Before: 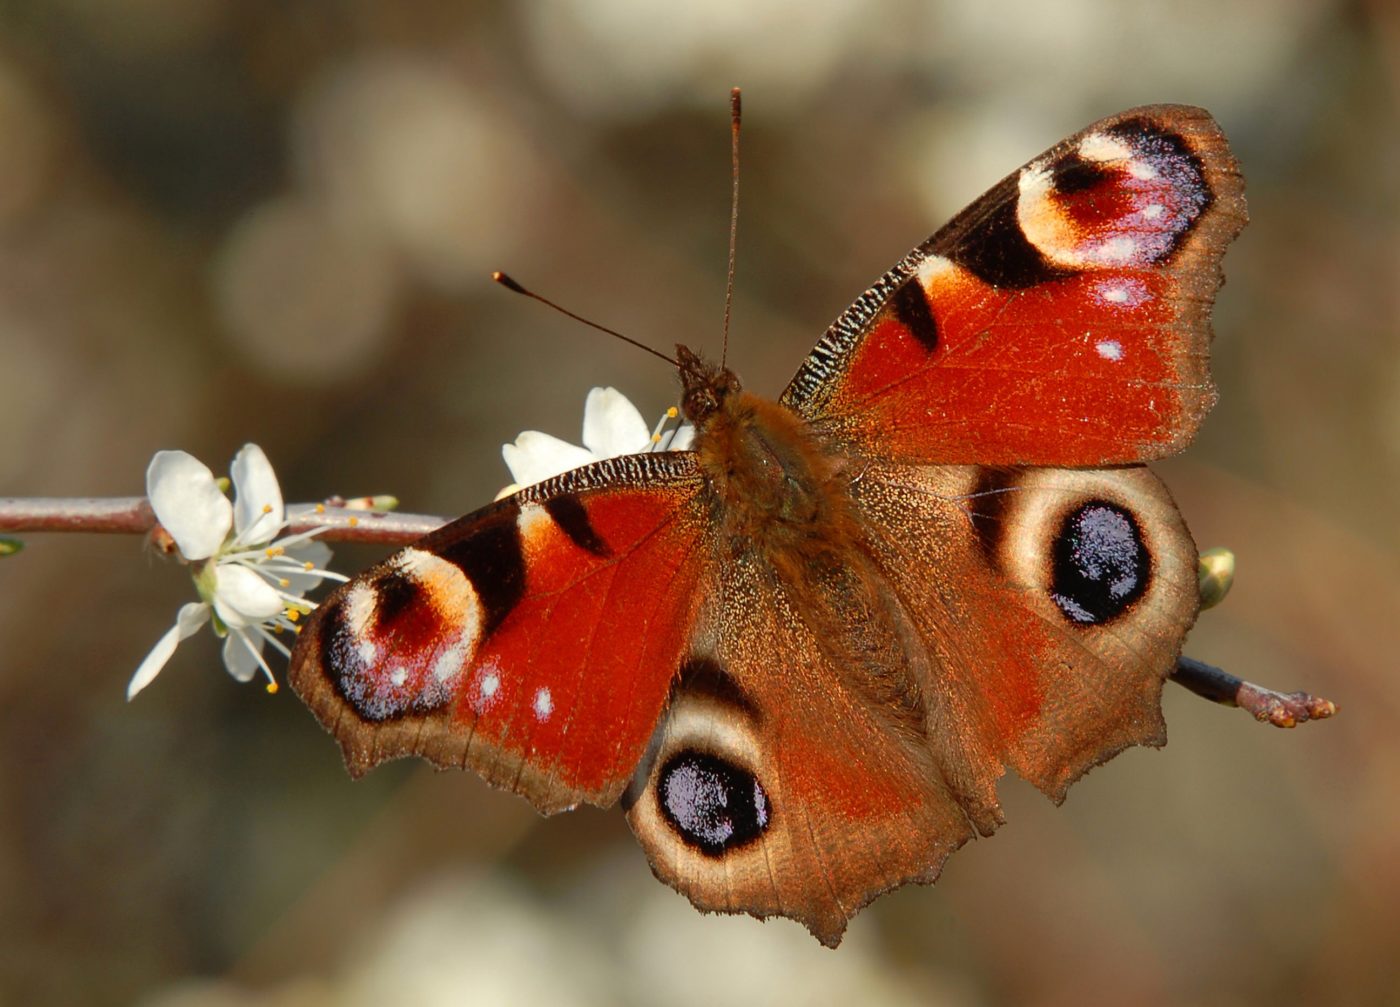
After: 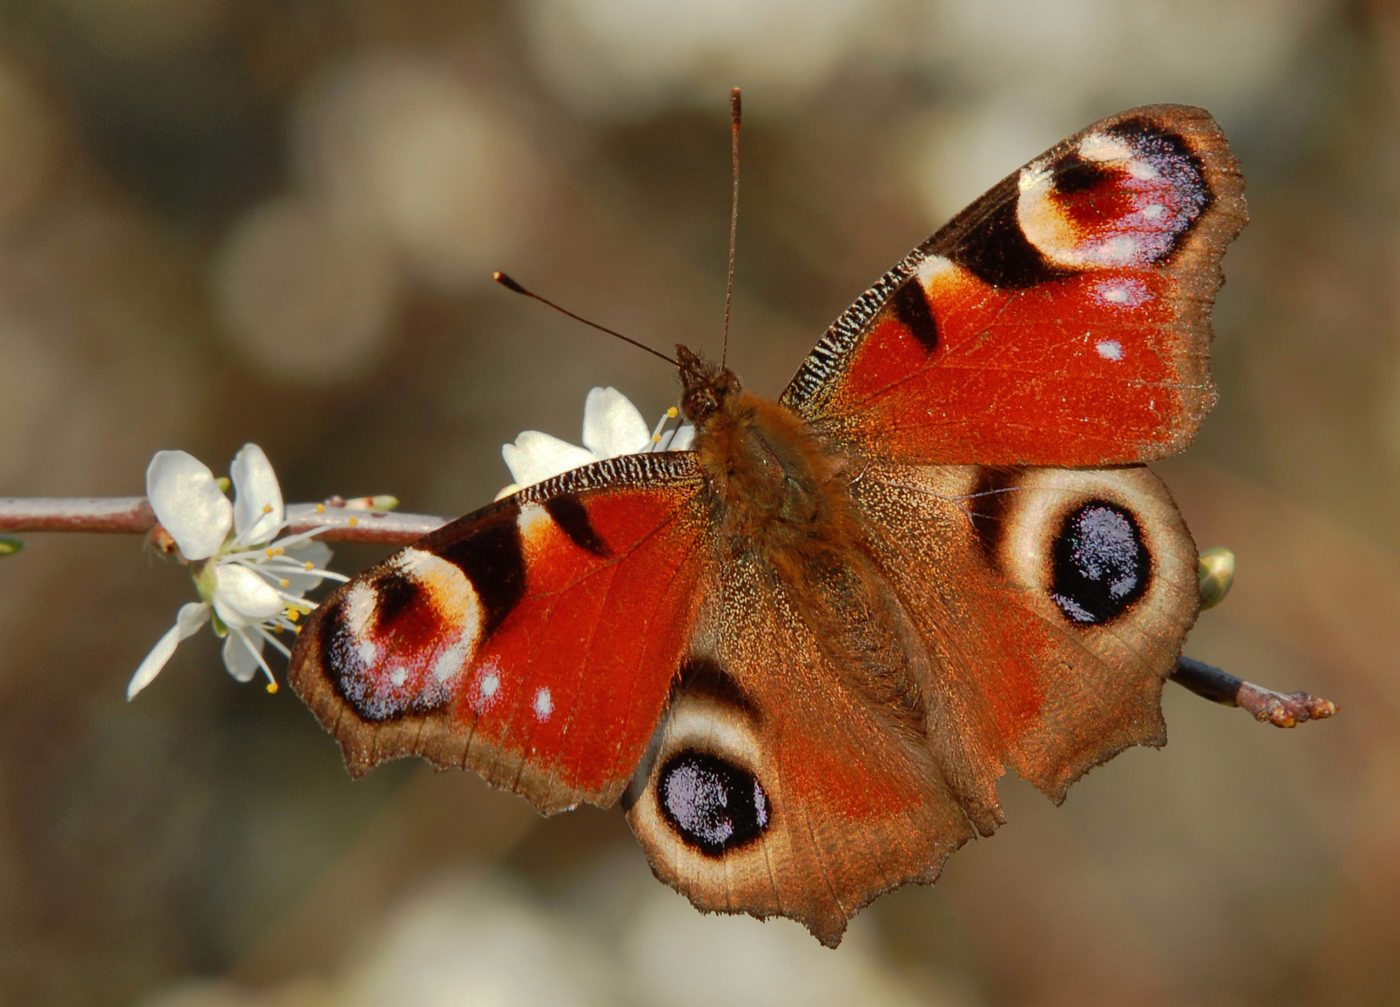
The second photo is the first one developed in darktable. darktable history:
shadows and highlights: radius 125.3, shadows 30.37, highlights -30.55, low approximation 0.01, soften with gaussian
tone curve: curves: ch0 [(0, 0) (0.003, 0.003) (0.011, 0.011) (0.025, 0.025) (0.044, 0.044) (0.069, 0.068) (0.1, 0.098) (0.136, 0.134) (0.177, 0.175) (0.224, 0.221) (0.277, 0.273) (0.335, 0.33) (0.399, 0.393) (0.468, 0.461) (0.543, 0.534) (0.623, 0.614) (0.709, 0.69) (0.801, 0.752) (0.898, 0.835) (1, 1)], preserve colors none
